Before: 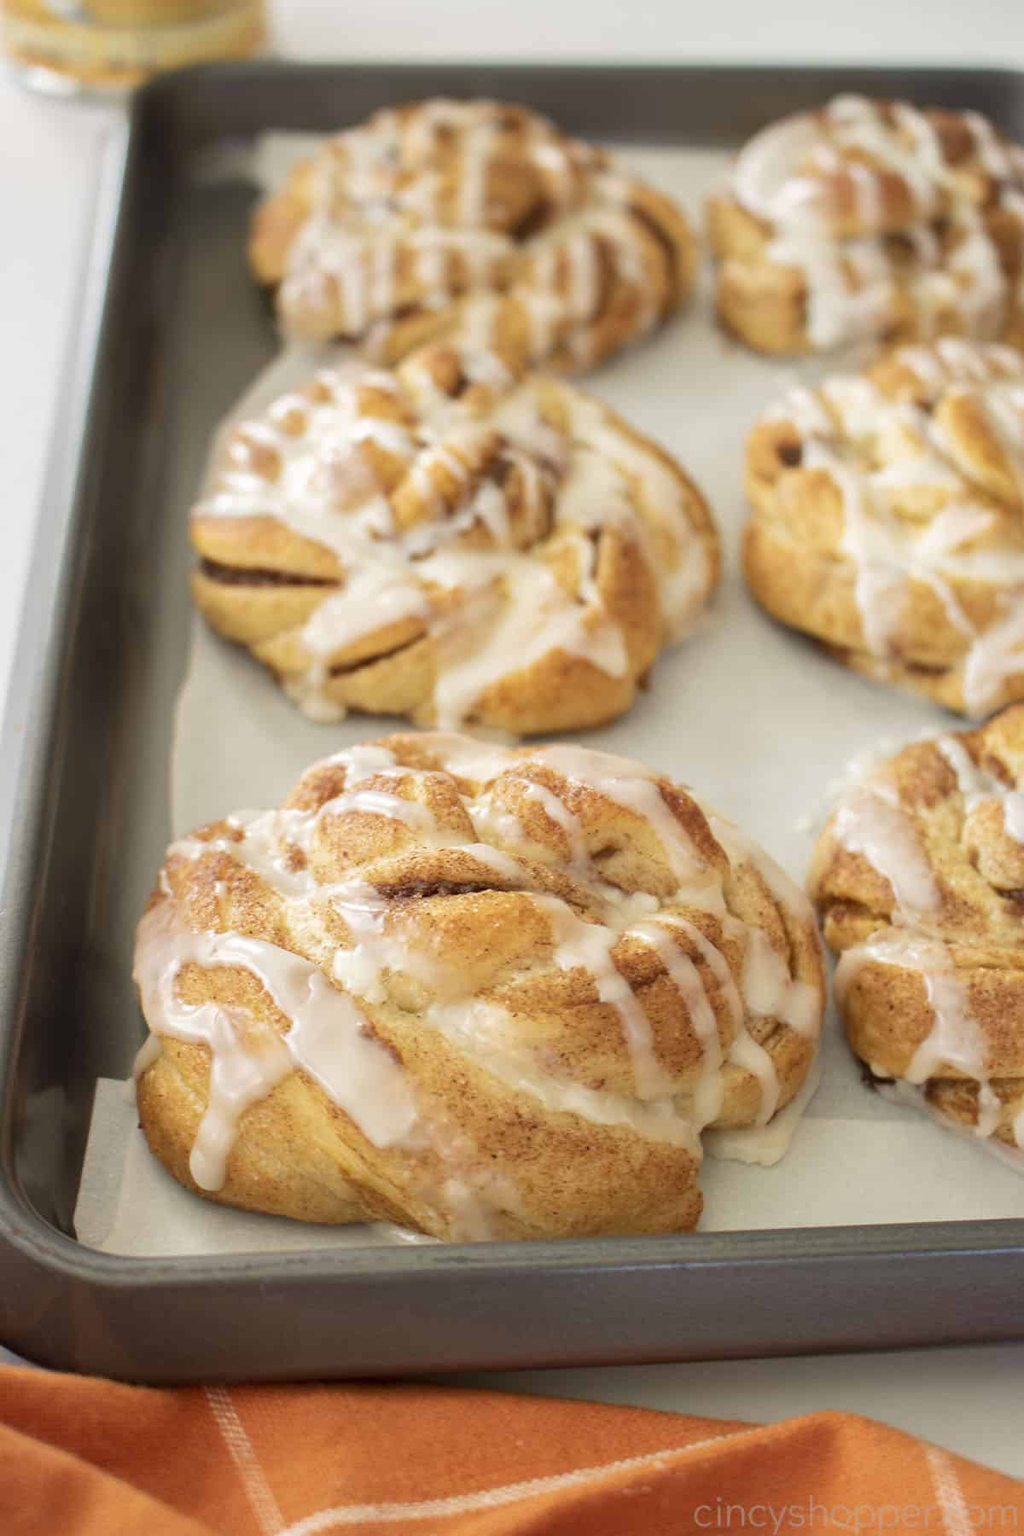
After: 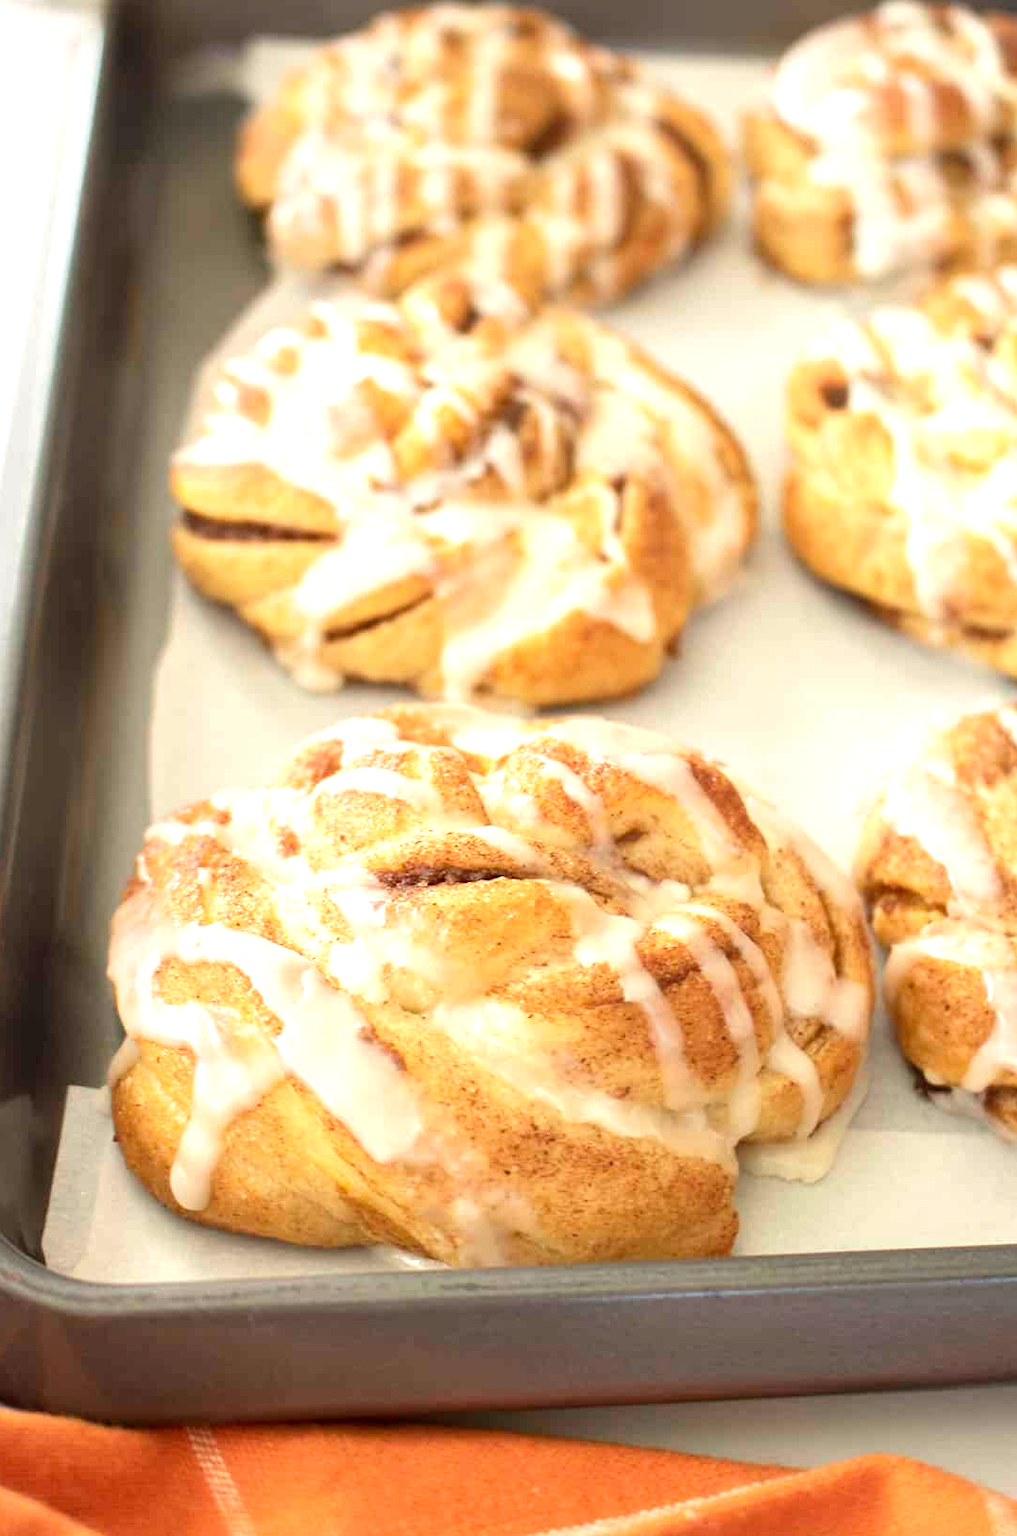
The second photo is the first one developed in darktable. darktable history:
exposure: black level correction 0, exposure 0.704 EV, compensate highlight preservation false
color calibration: illuminant same as pipeline (D50), adaptation none (bypass), x 0.333, y 0.334, temperature 5013.51 K
color correction: highlights b* 3.04
crop: left 3.526%, top 6.372%, right 6.714%, bottom 3.25%
